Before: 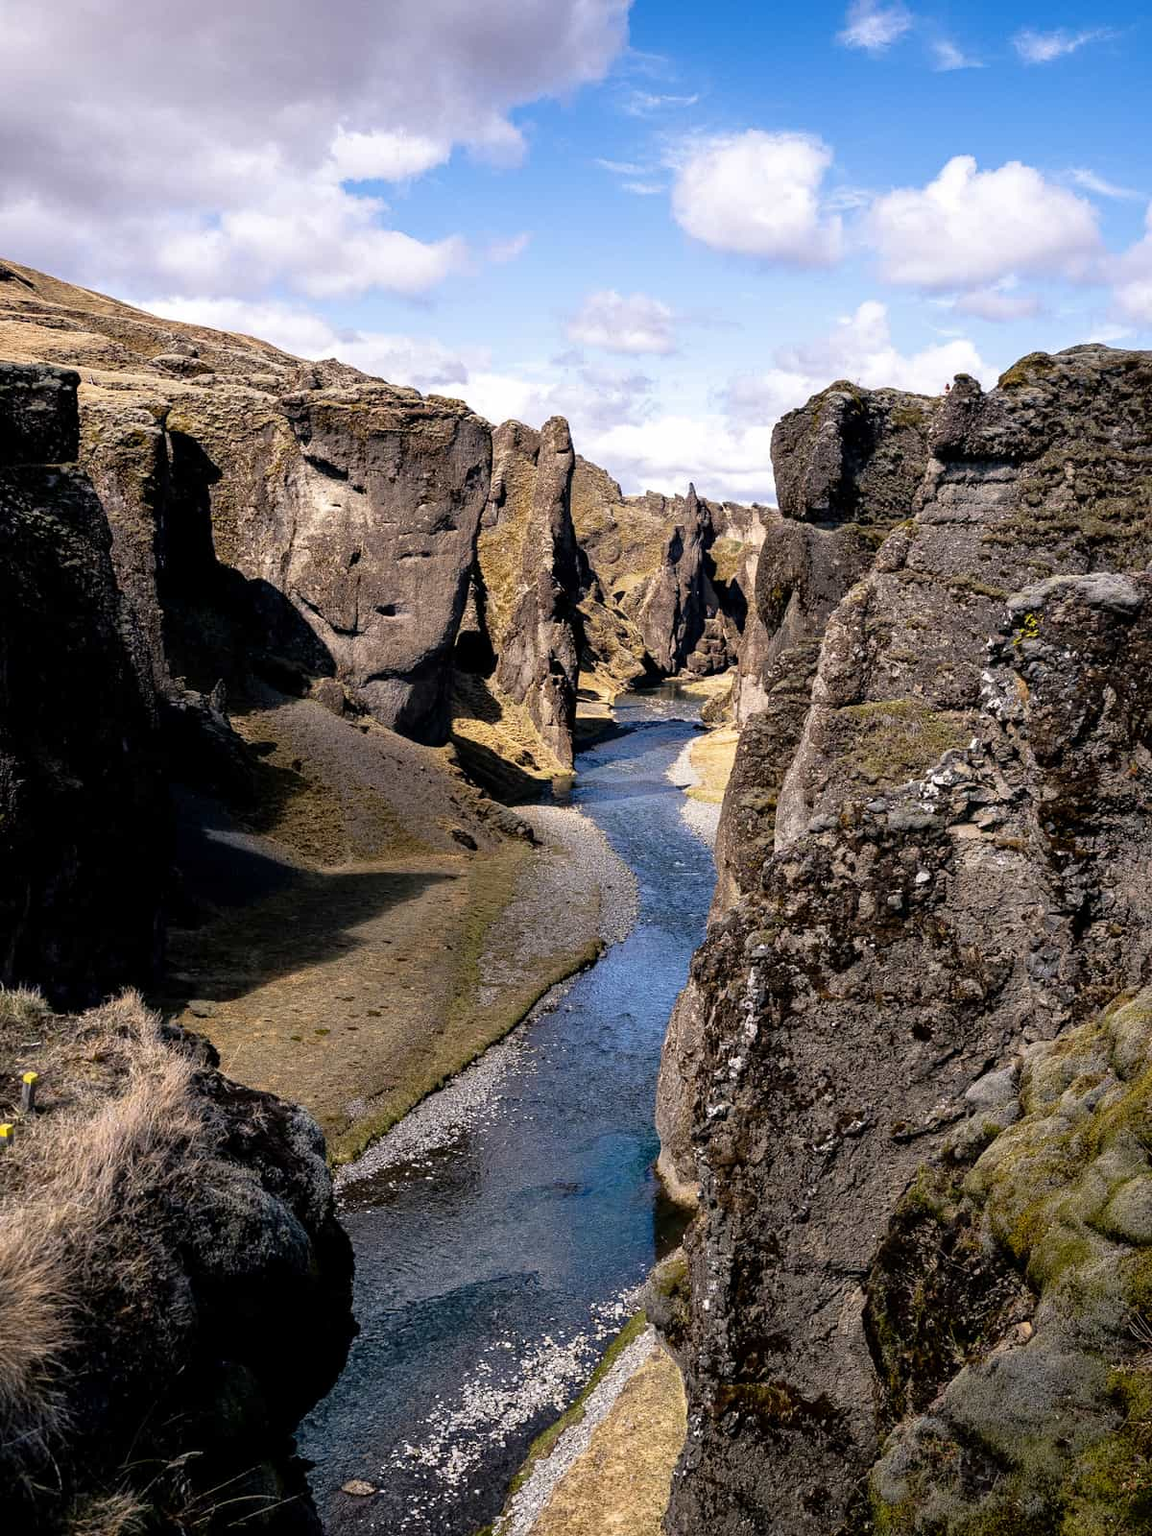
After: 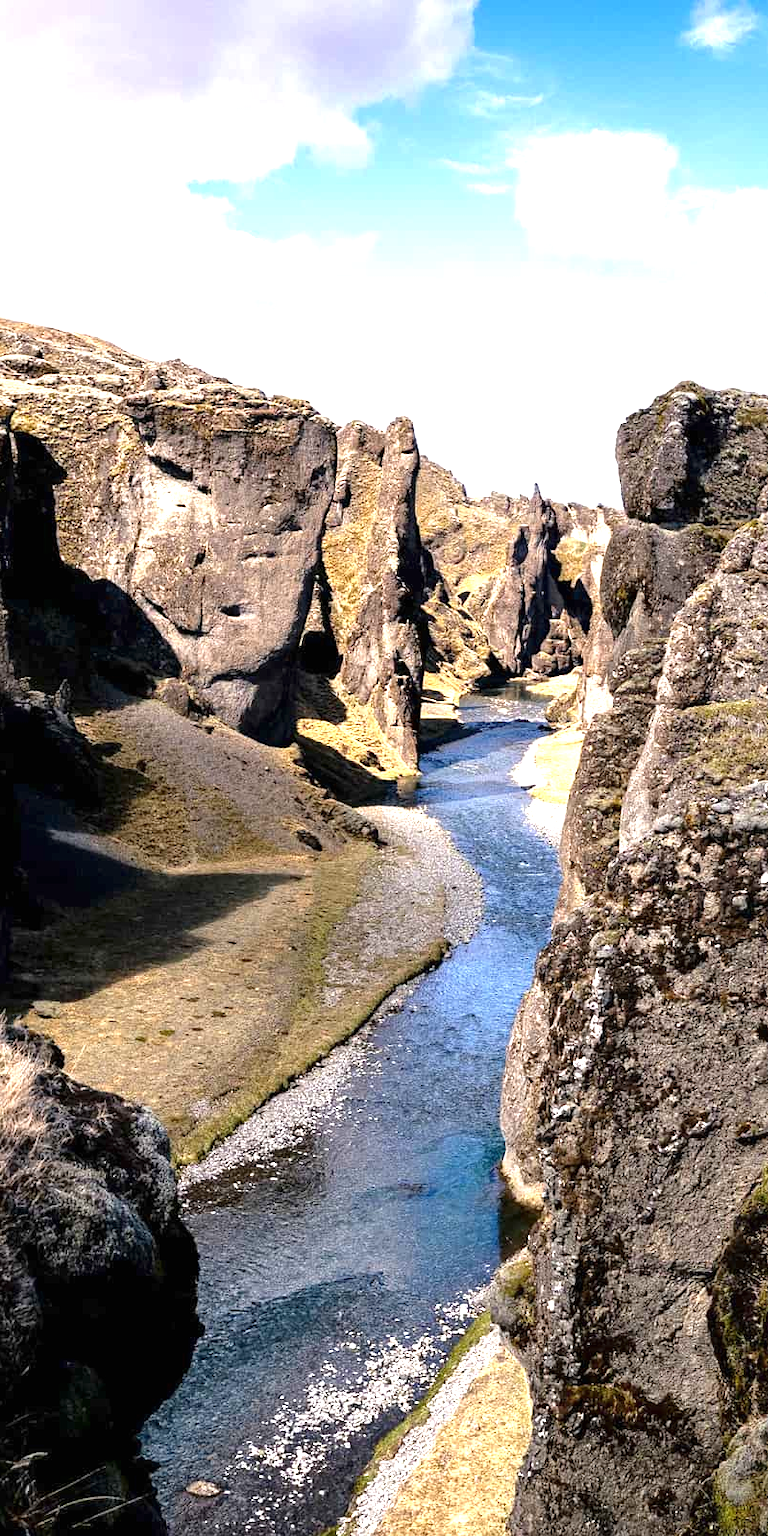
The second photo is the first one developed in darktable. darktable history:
exposure: black level correction 0, exposure 1.125 EV, compensate exposure bias true, compensate highlight preservation false
crop and rotate: left 13.537%, right 19.796%
